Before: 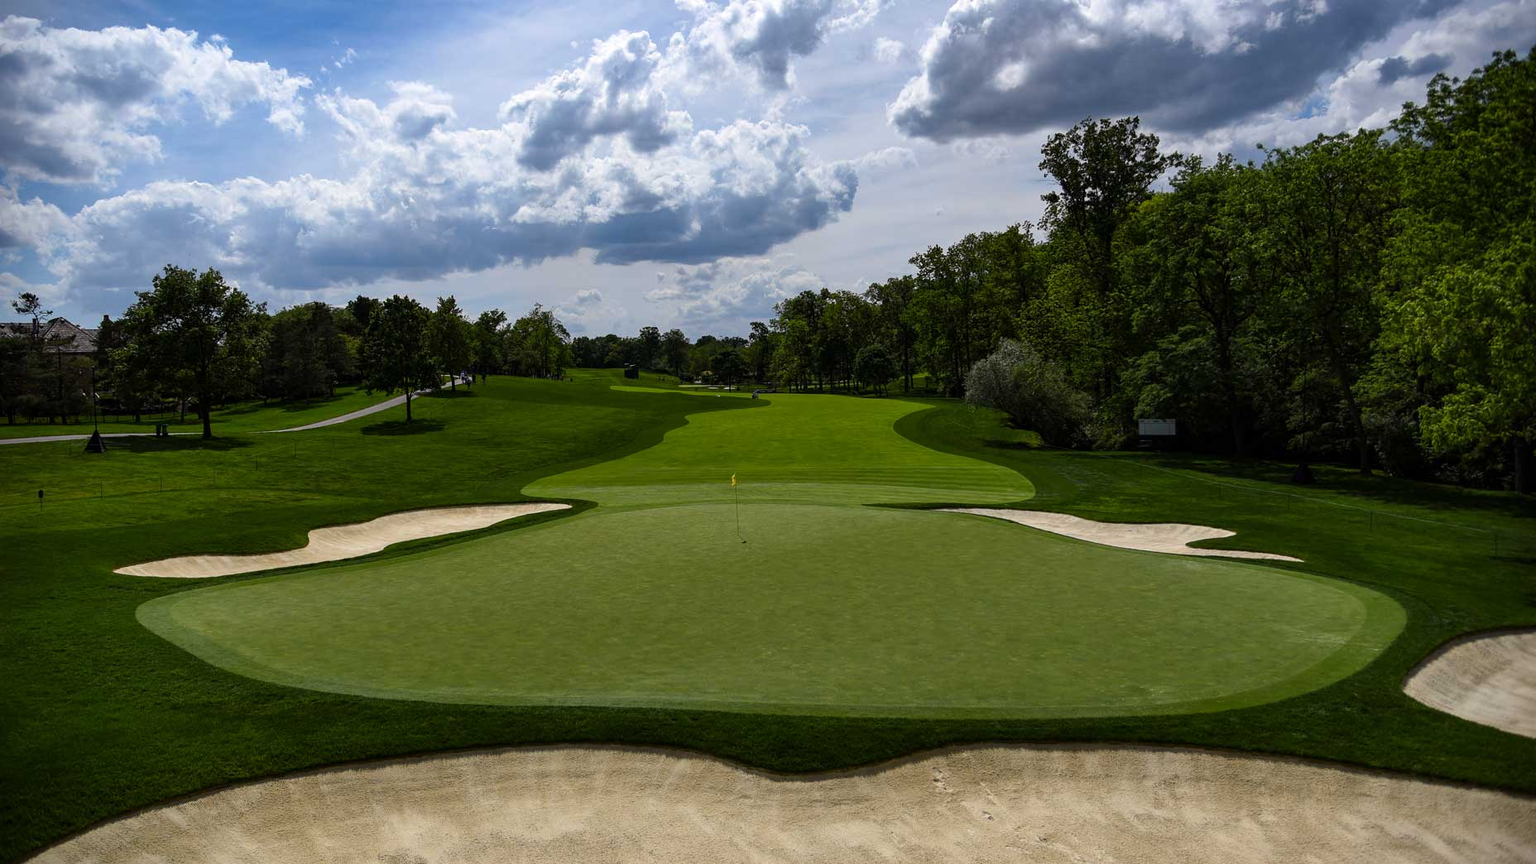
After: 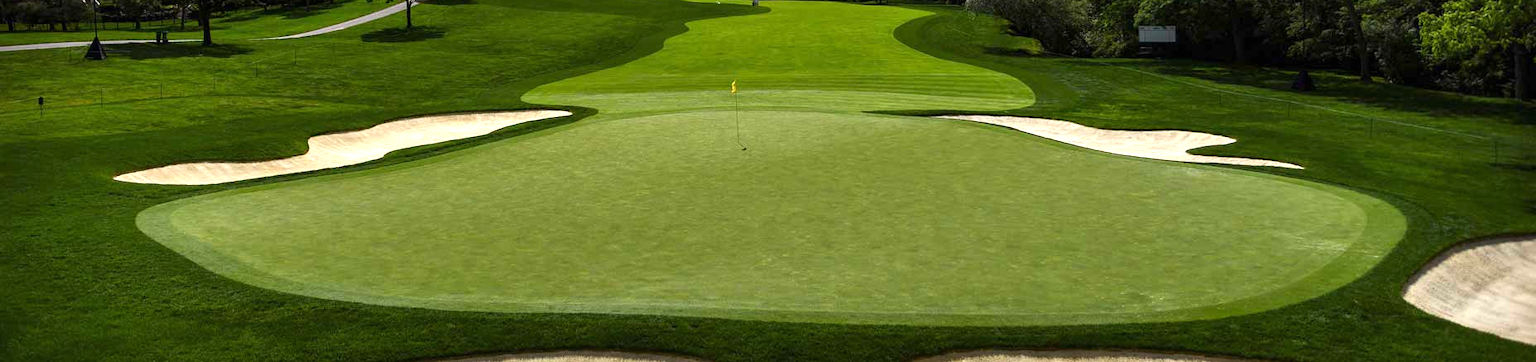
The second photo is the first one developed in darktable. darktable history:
crop: top 45.551%, bottom 12.262%
exposure: black level correction 0, exposure 1.1 EV, compensate exposure bias true, compensate highlight preservation false
